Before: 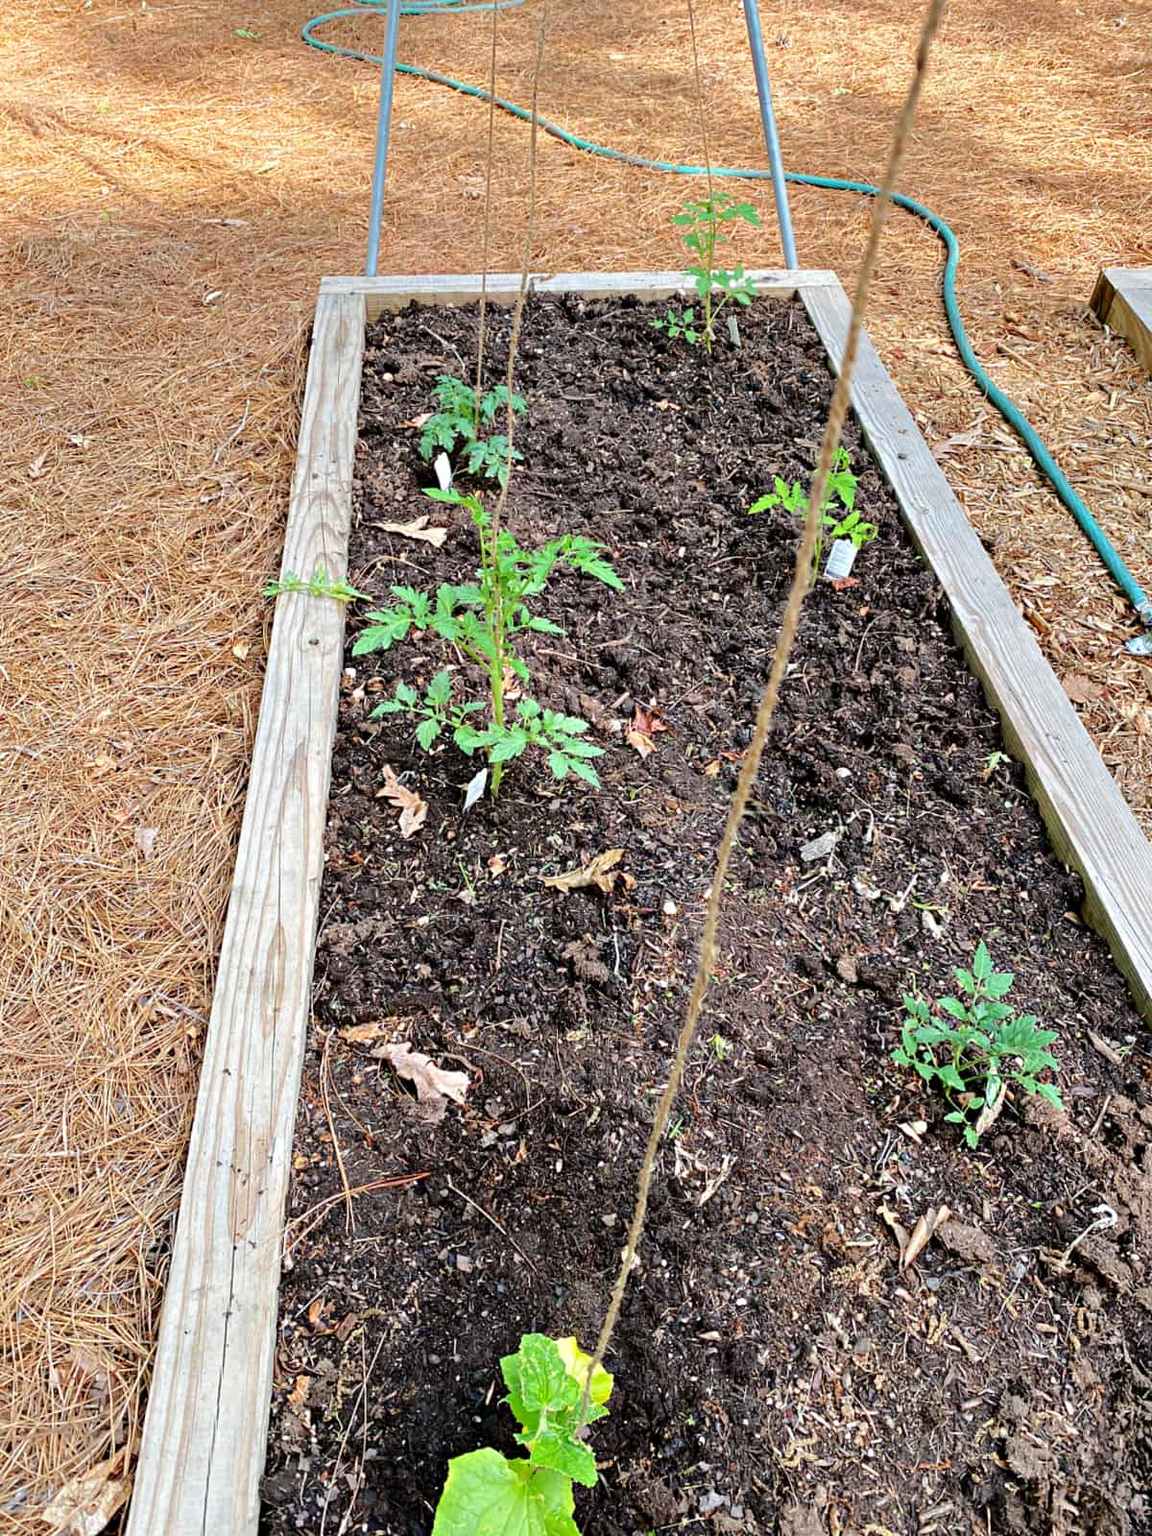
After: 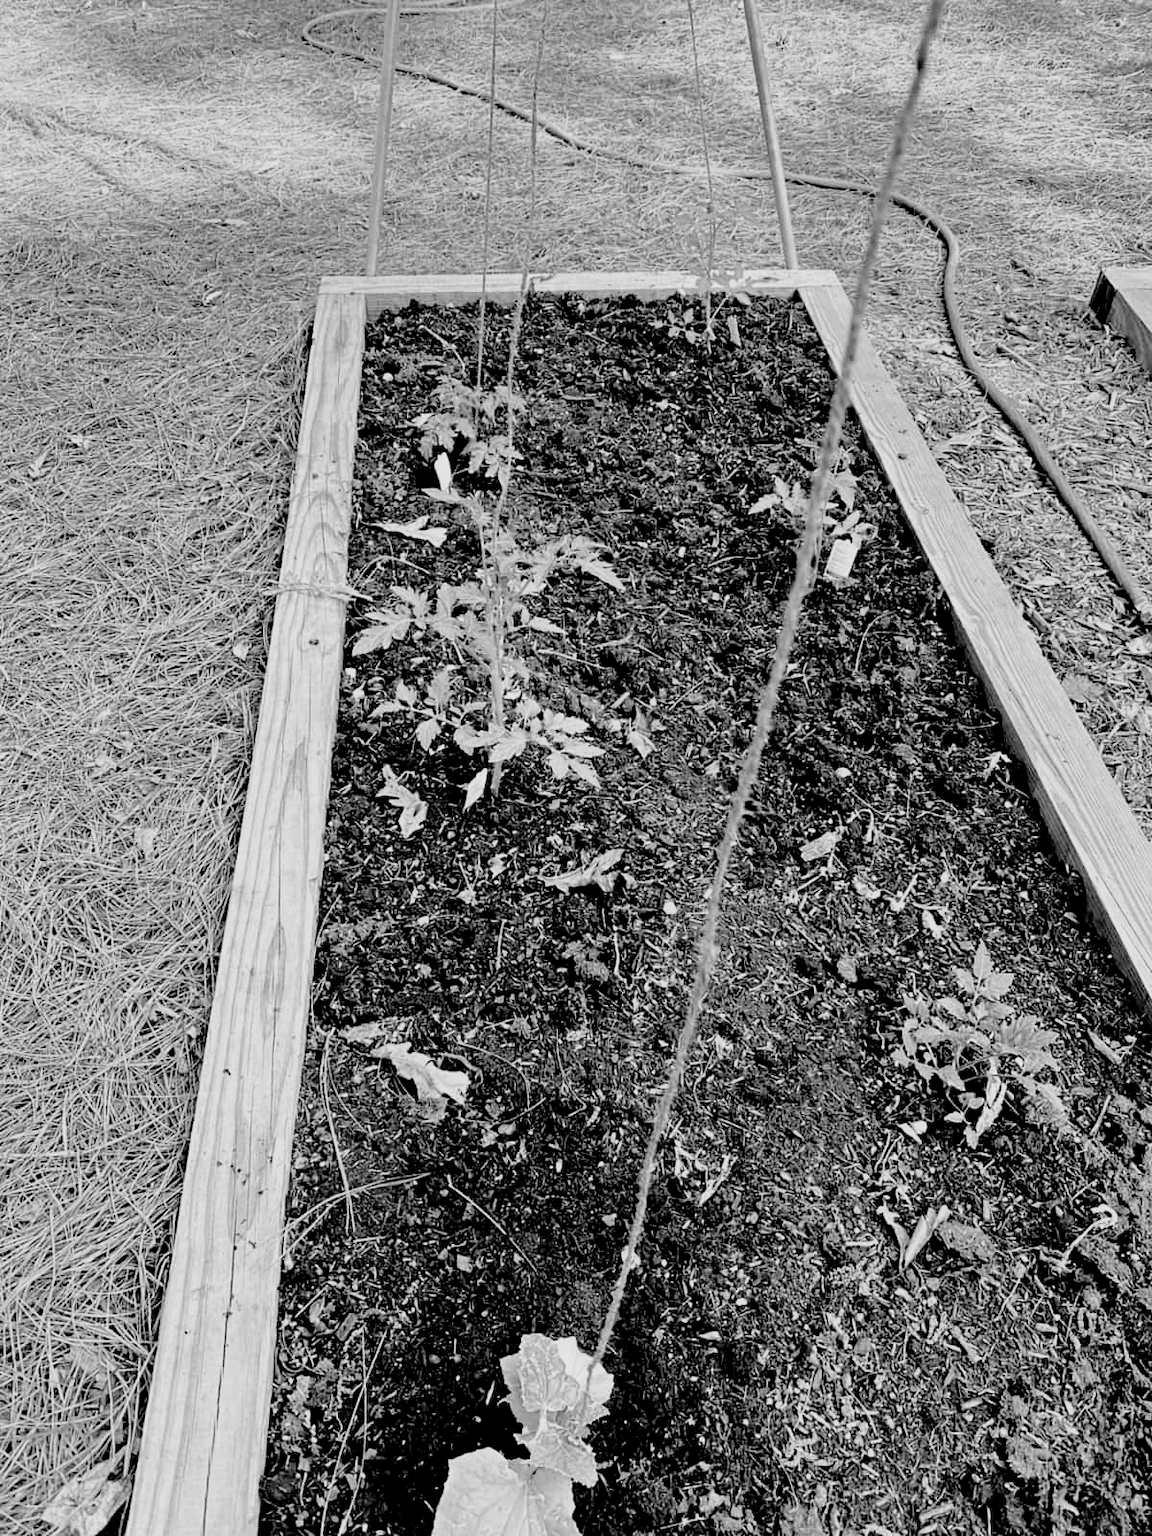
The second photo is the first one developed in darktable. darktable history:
color zones: curves: ch2 [(0, 0.5) (0.143, 0.5) (0.286, 0.489) (0.415, 0.421) (0.571, 0.5) (0.714, 0.5) (0.857, 0.5) (1, 0.5)]
color balance: lift [0.975, 0.993, 1, 1.015], gamma [1.1, 1, 1, 0.945], gain [1, 1.04, 1, 0.95]
filmic rgb: black relative exposure -8.07 EV, white relative exposure 3 EV, hardness 5.35, contrast 1.25
monochrome: a -92.57, b 58.91
color balance rgb: shadows lift › chroma 2%, shadows lift › hue 217.2°, power › hue 60°, highlights gain › chroma 1%, highlights gain › hue 69.6°, global offset › luminance -0.5%, perceptual saturation grading › global saturation 15%, global vibrance 15%
